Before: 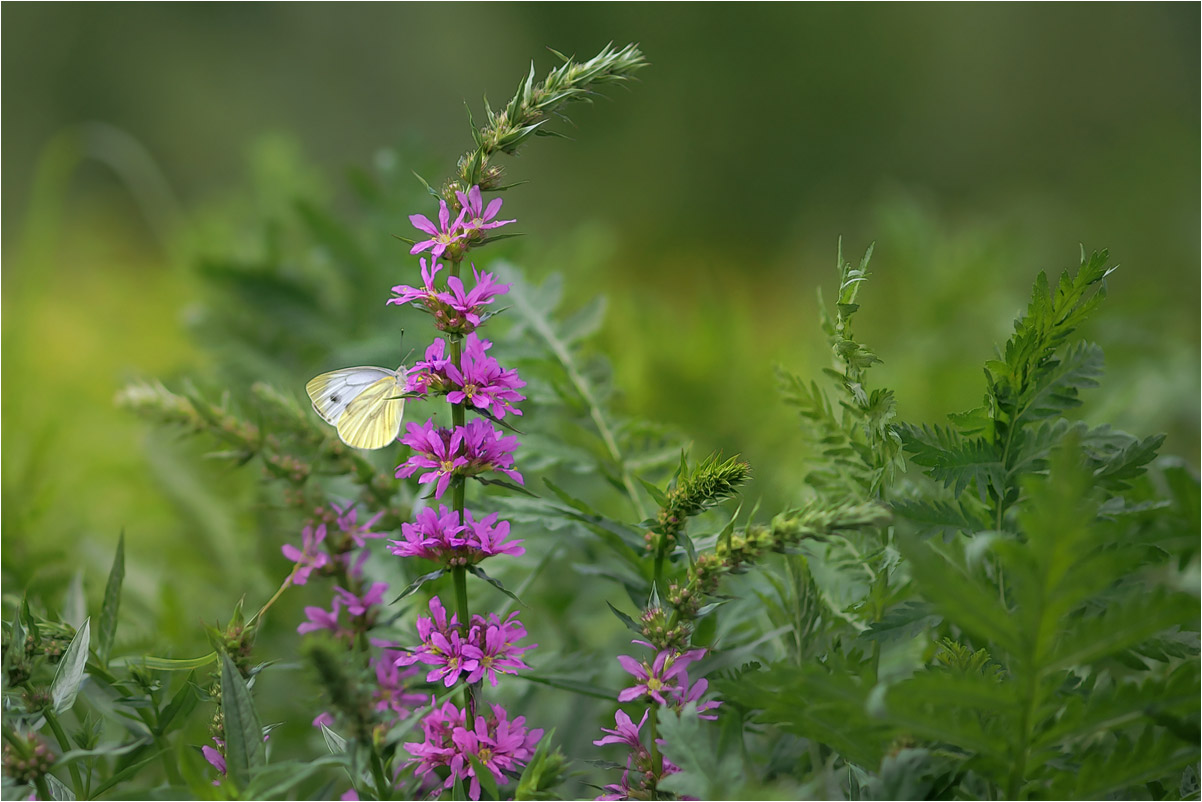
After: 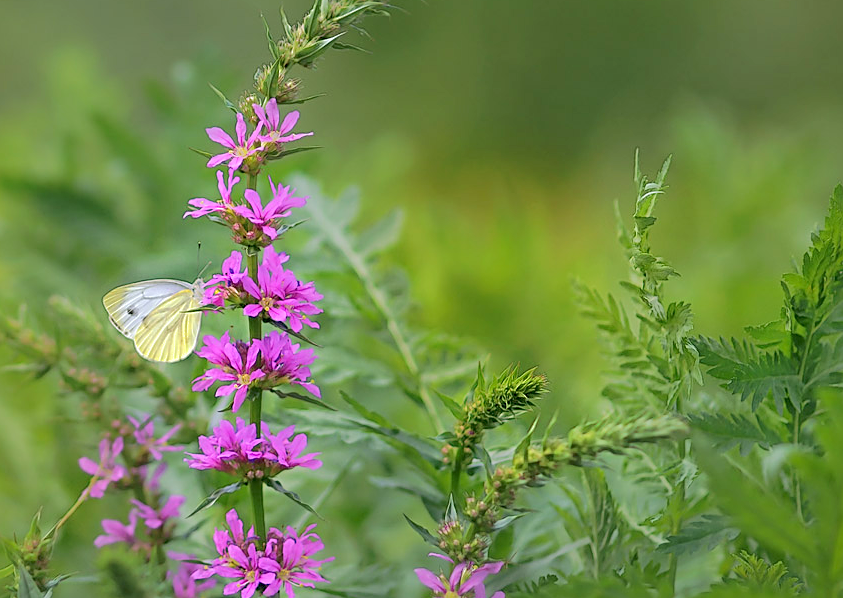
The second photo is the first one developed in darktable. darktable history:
sharpen: on, module defaults
crop and rotate: left 16.964%, top 10.851%, right 12.867%, bottom 14.465%
base curve: curves: ch0 [(0, 0) (0.158, 0.273) (0.879, 0.895) (1, 1)]
shadows and highlights: on, module defaults
